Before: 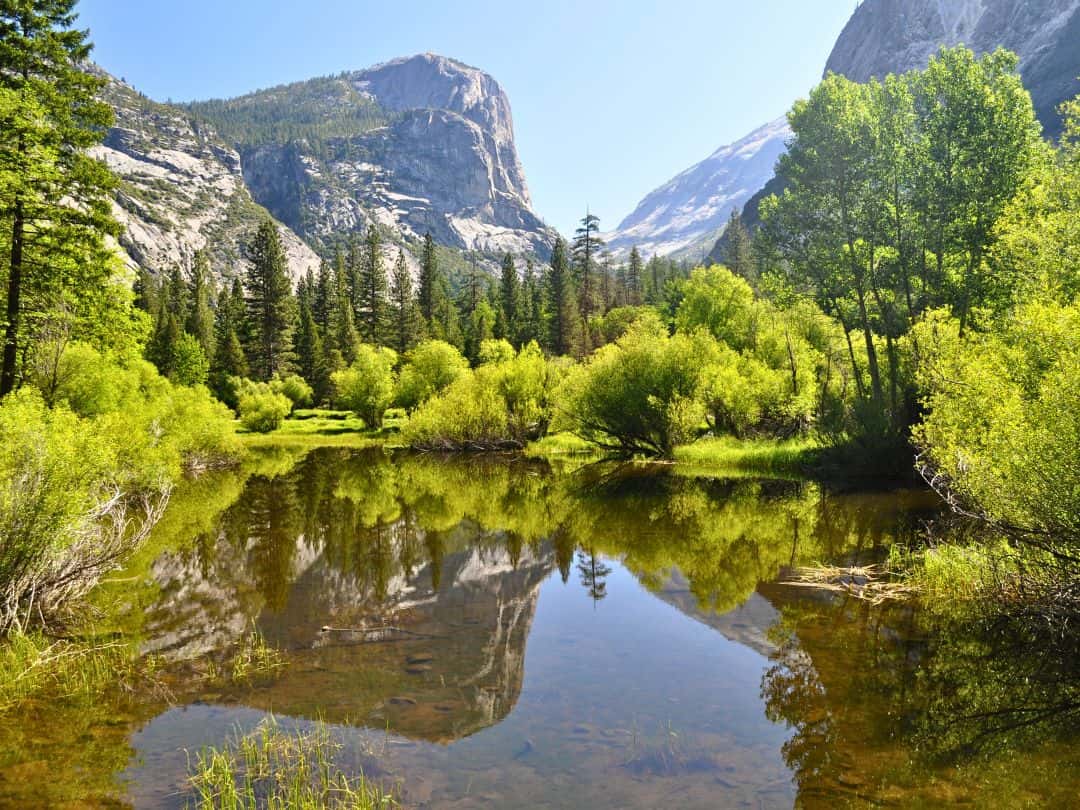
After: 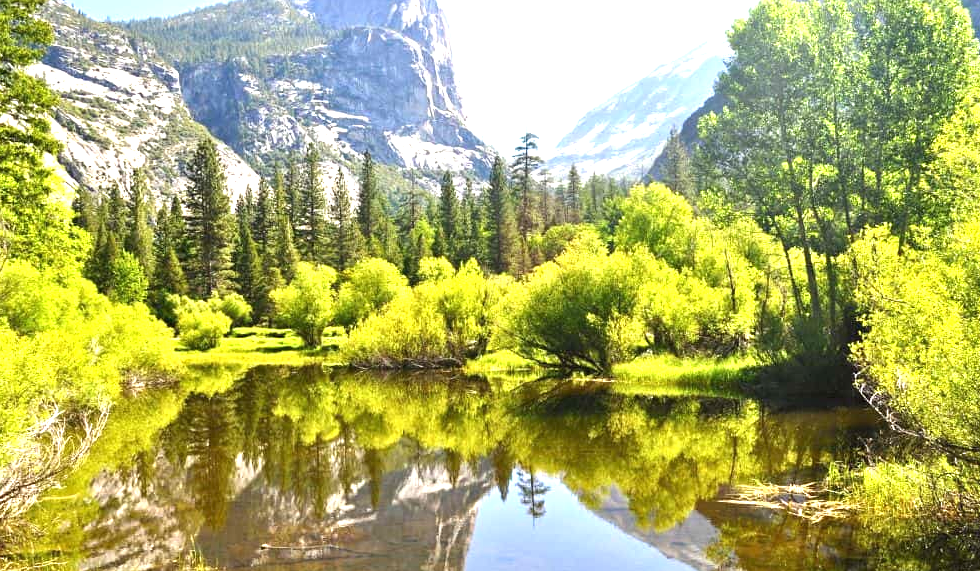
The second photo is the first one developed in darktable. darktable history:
exposure: black level correction 0, exposure 1.001 EV, compensate highlight preservation false
crop: left 5.687%, top 10.191%, right 3.502%, bottom 19.306%
